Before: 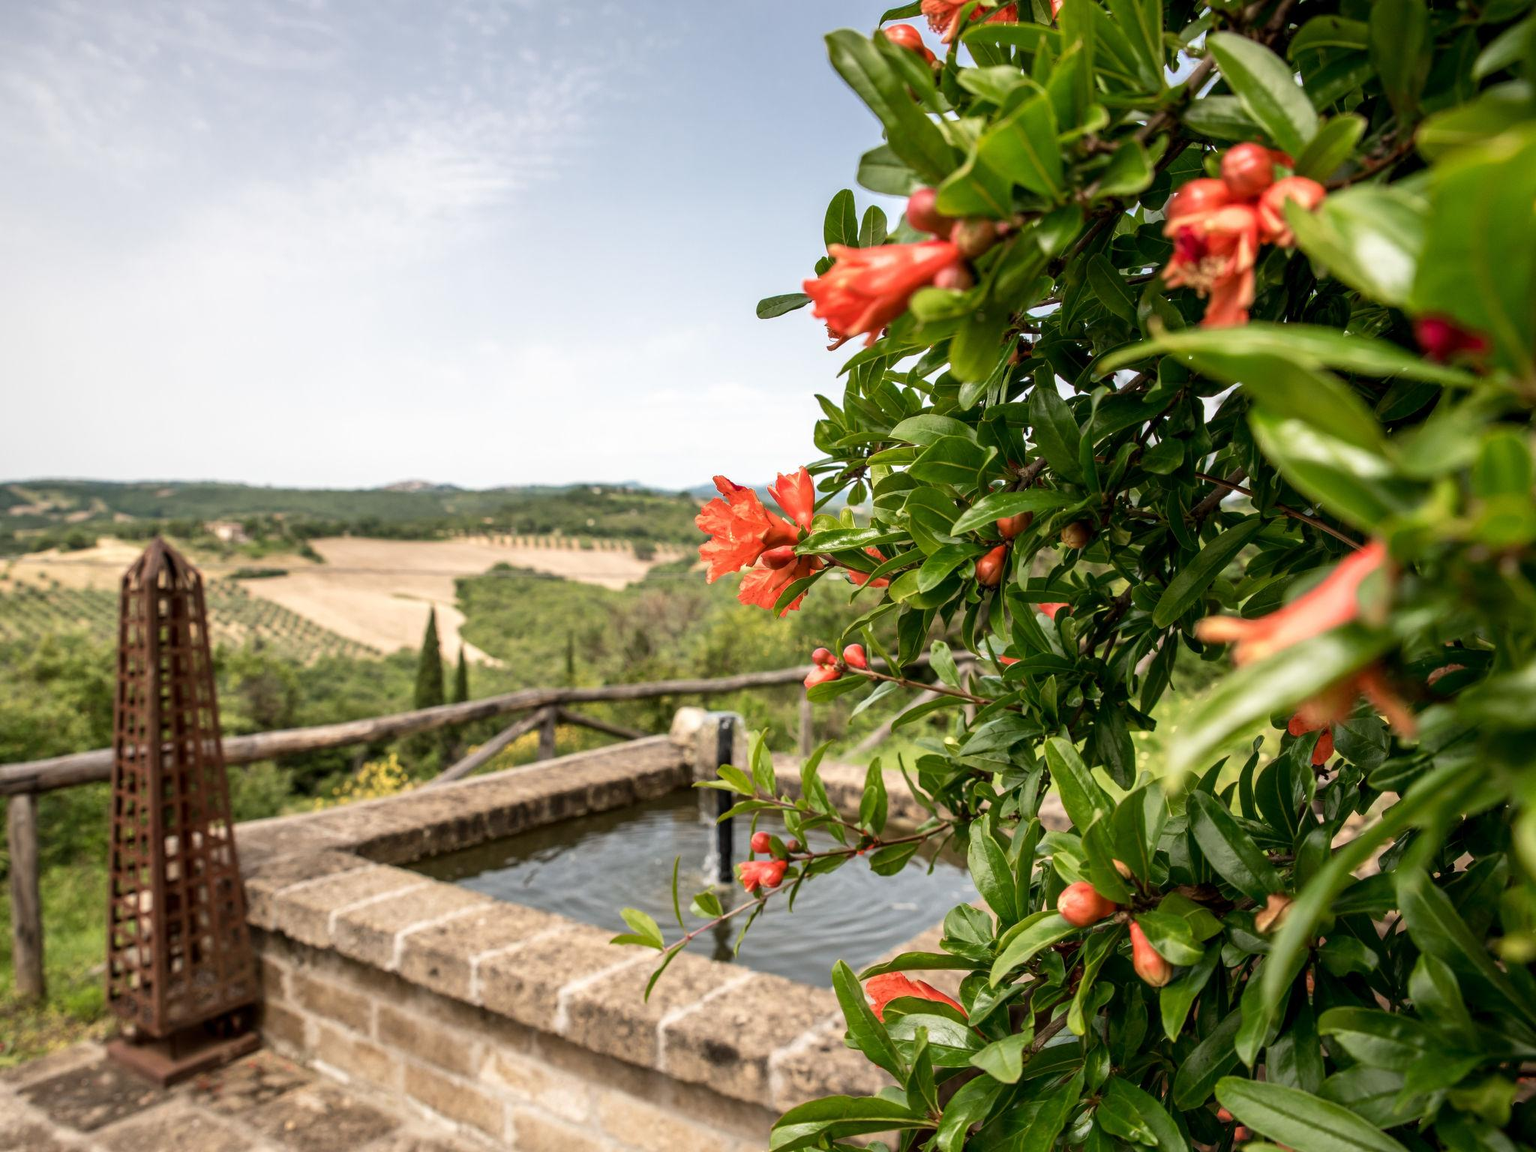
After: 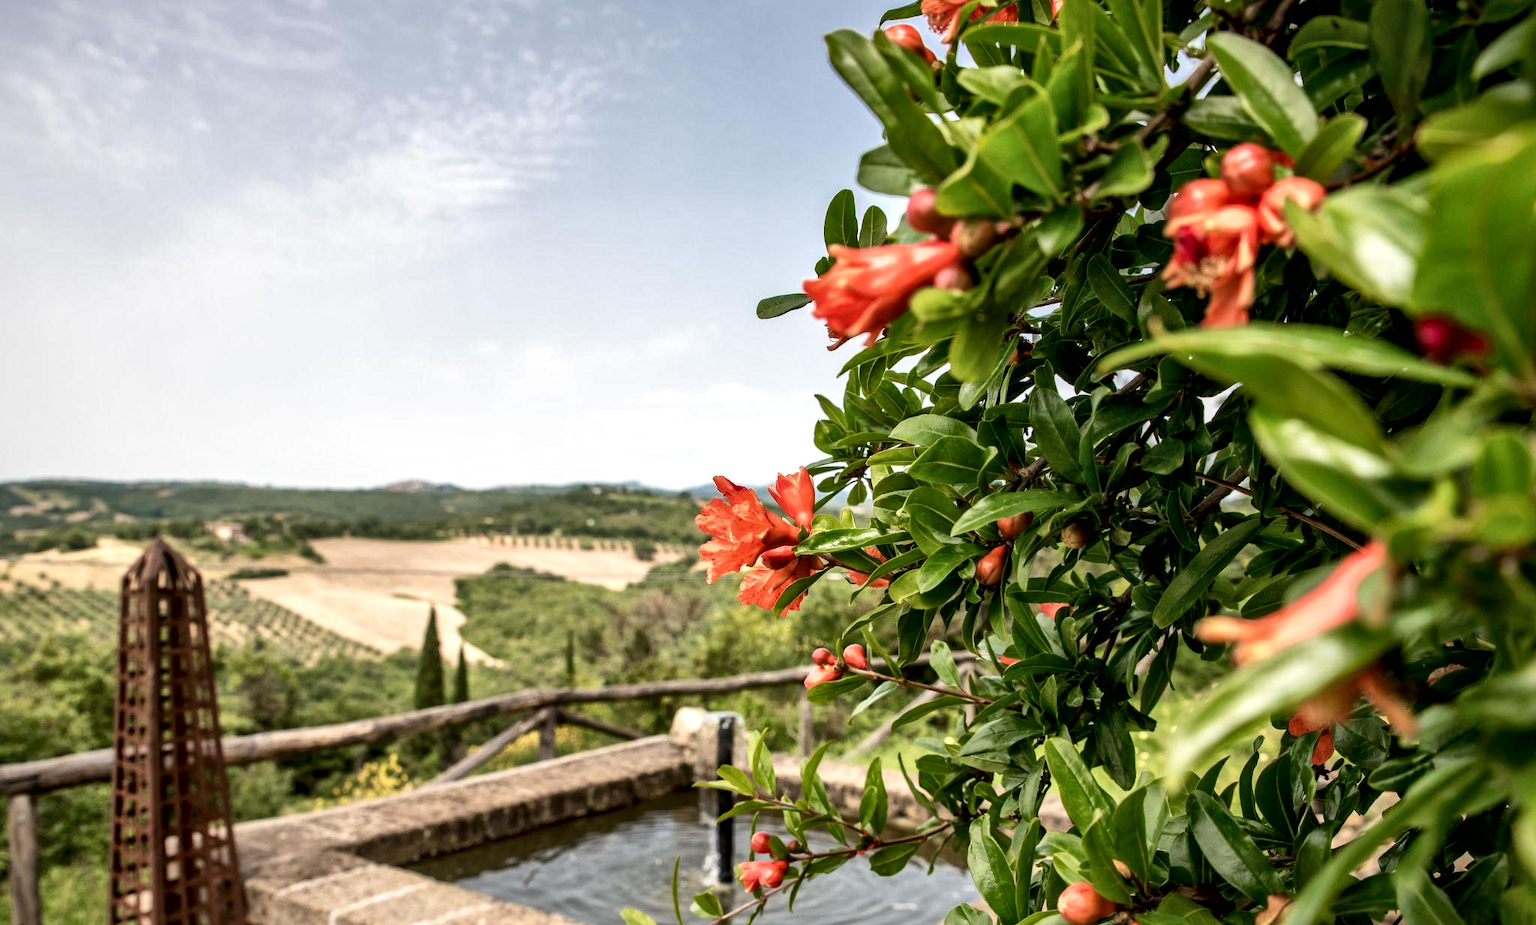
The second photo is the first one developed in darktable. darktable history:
crop: bottom 19.644%
local contrast: mode bilateral grid, contrast 20, coarseness 50, detail 179%, midtone range 0.2
